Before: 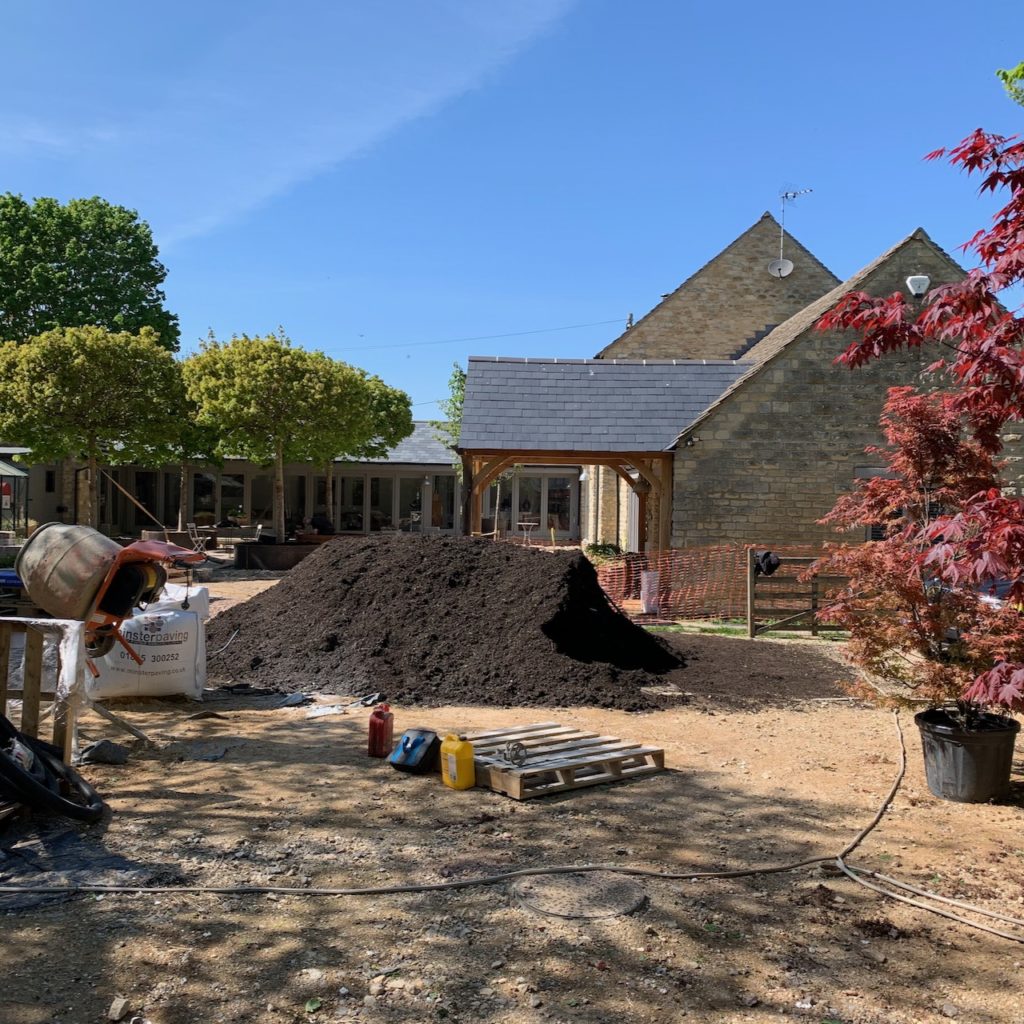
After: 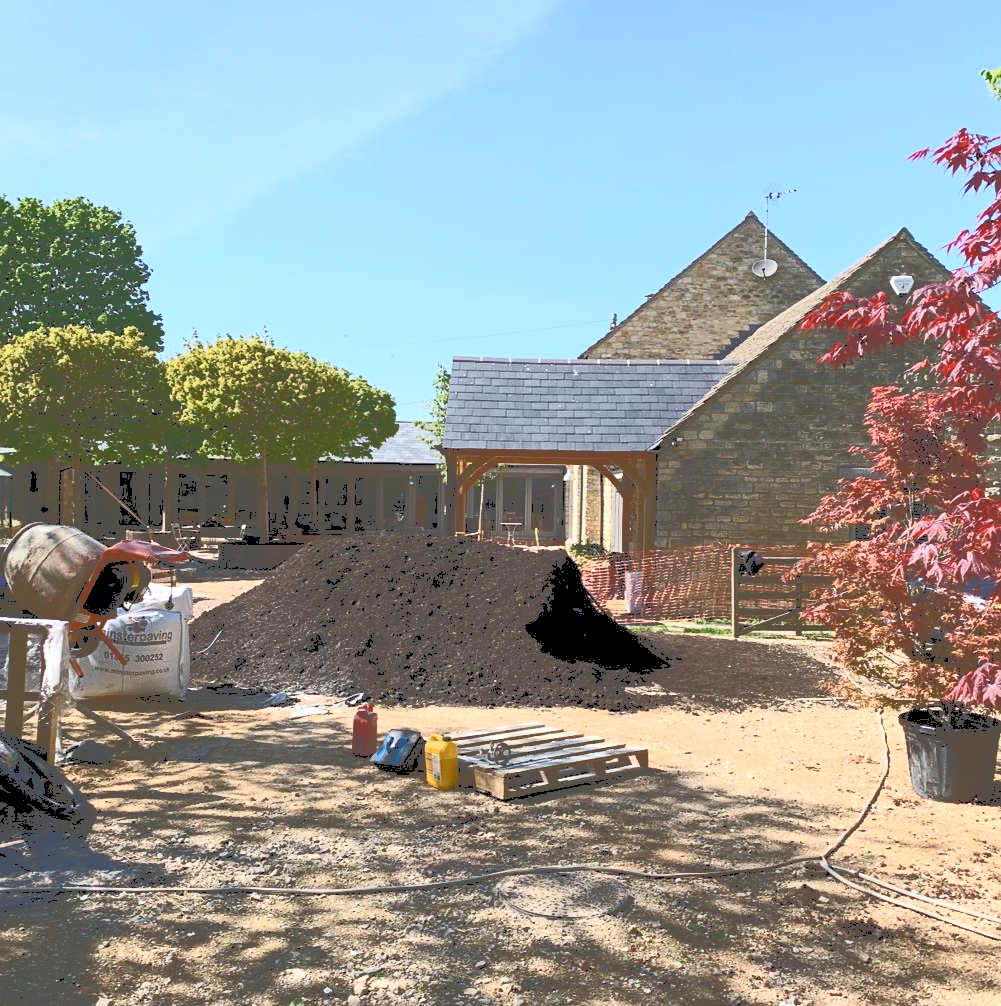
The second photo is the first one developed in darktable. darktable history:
shadows and highlights: shadows 0.618, highlights 39.19
tone curve: curves: ch0 [(0, 0) (0.003, 0.331) (0.011, 0.333) (0.025, 0.333) (0.044, 0.334) (0.069, 0.335) (0.1, 0.338) (0.136, 0.342) (0.177, 0.347) (0.224, 0.352) (0.277, 0.359) (0.335, 0.39) (0.399, 0.434) (0.468, 0.509) (0.543, 0.615) (0.623, 0.731) (0.709, 0.814) (0.801, 0.88) (0.898, 0.921) (1, 1)], color space Lab, independent channels, preserve colors none
sharpen: amount 0.215
exposure: black level correction 0.001, exposure 0.295 EV, compensate highlight preservation false
crop and rotate: left 1.568%, right 0.605%, bottom 1.736%
contrast brightness saturation: contrast 0.097, brightness 0.018, saturation 0.017
